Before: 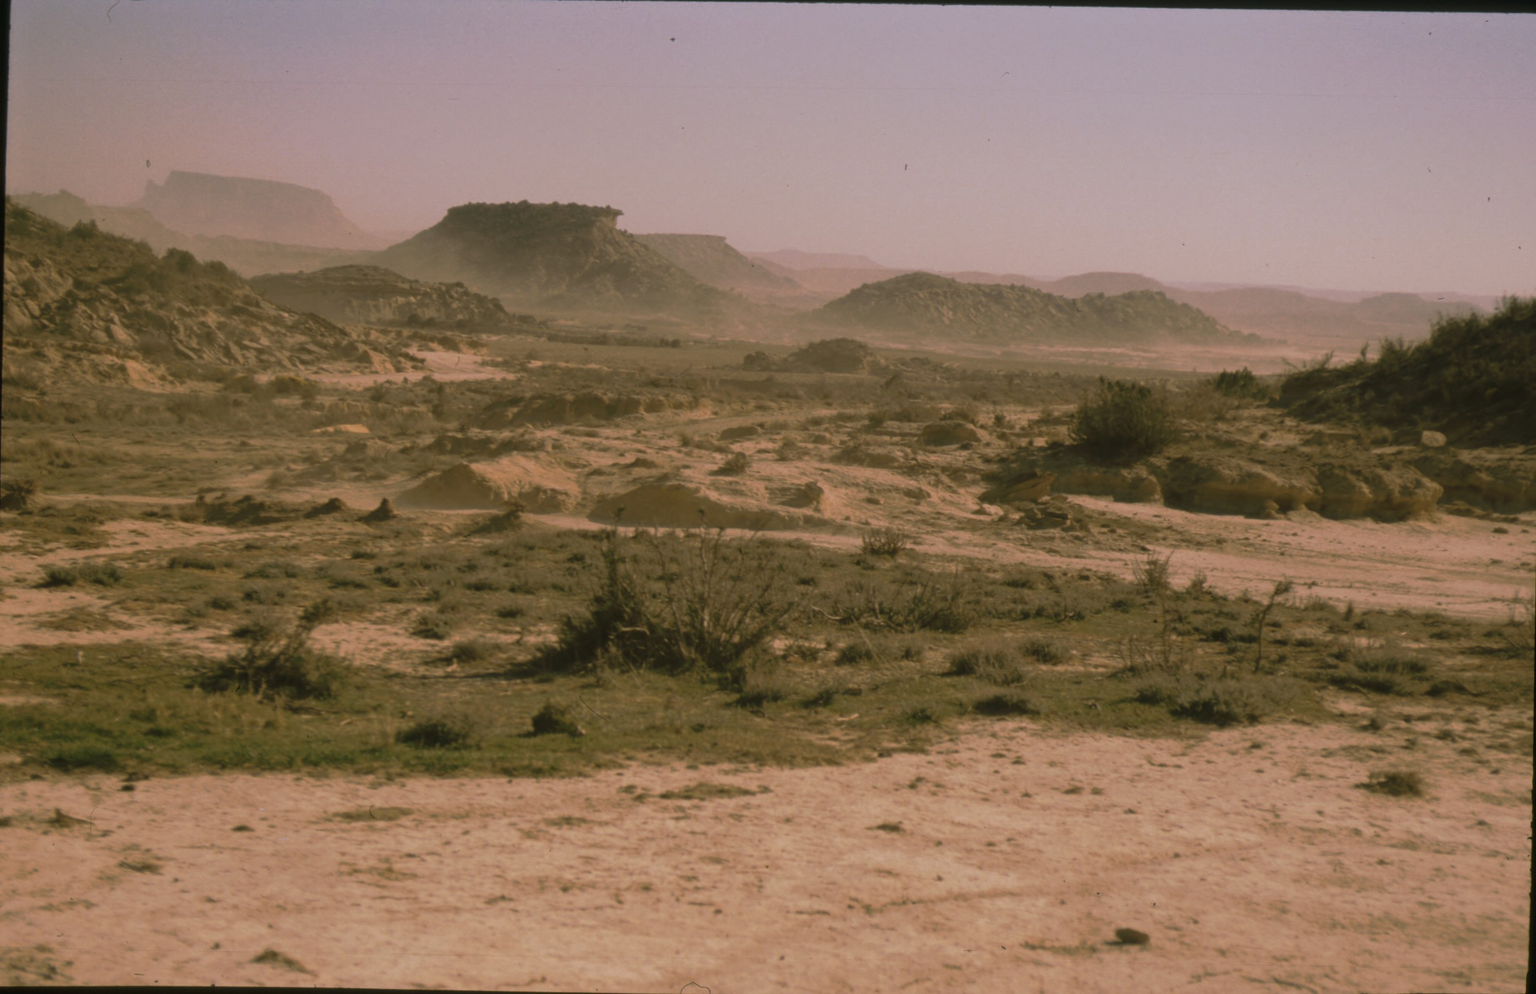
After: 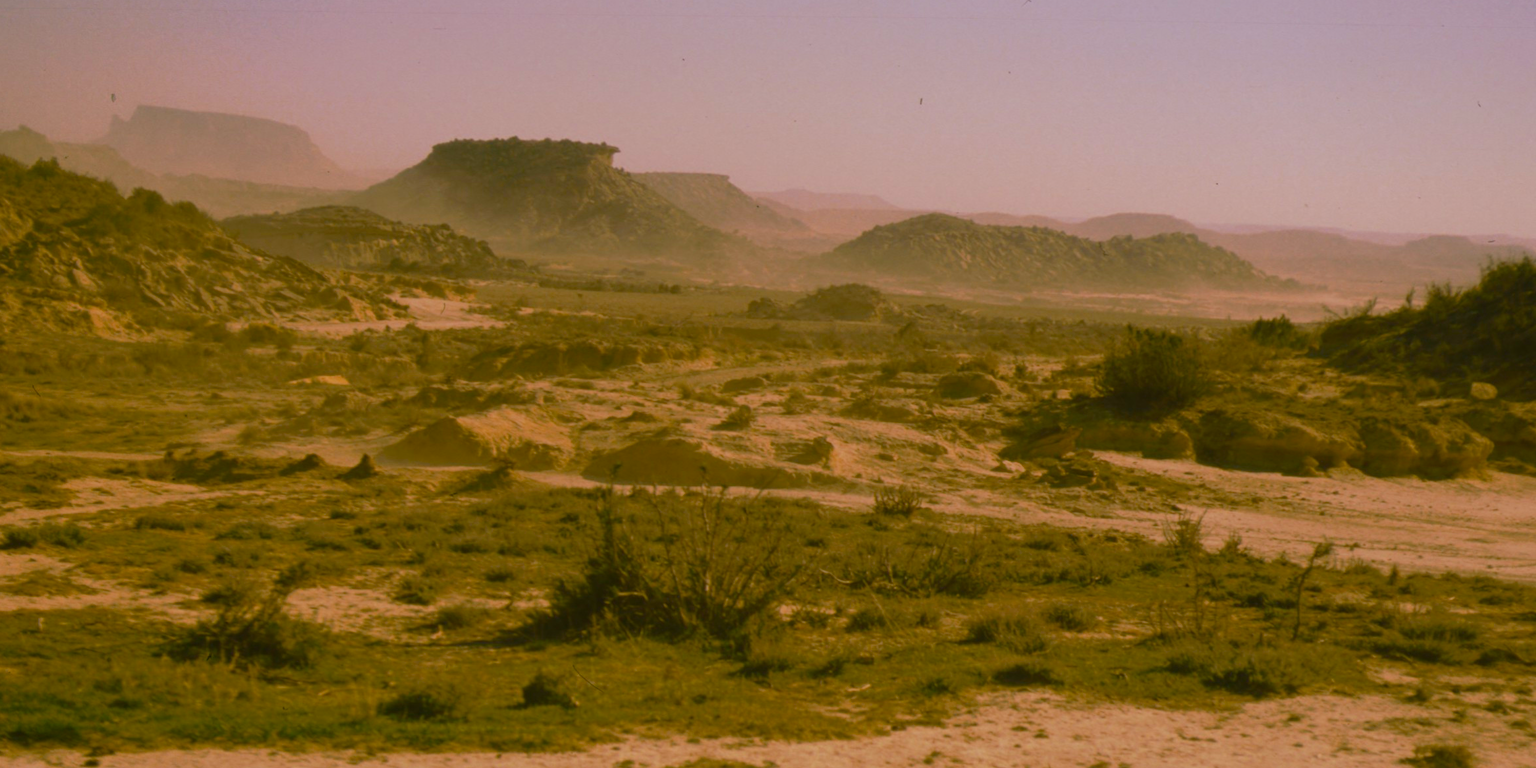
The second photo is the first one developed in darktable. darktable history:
crop: left 2.737%, top 7.287%, right 3.421%, bottom 20.179%
color balance rgb: perceptual saturation grading › global saturation 20%, perceptual saturation grading › highlights -25%, perceptual saturation grading › shadows 25%, global vibrance 50%
